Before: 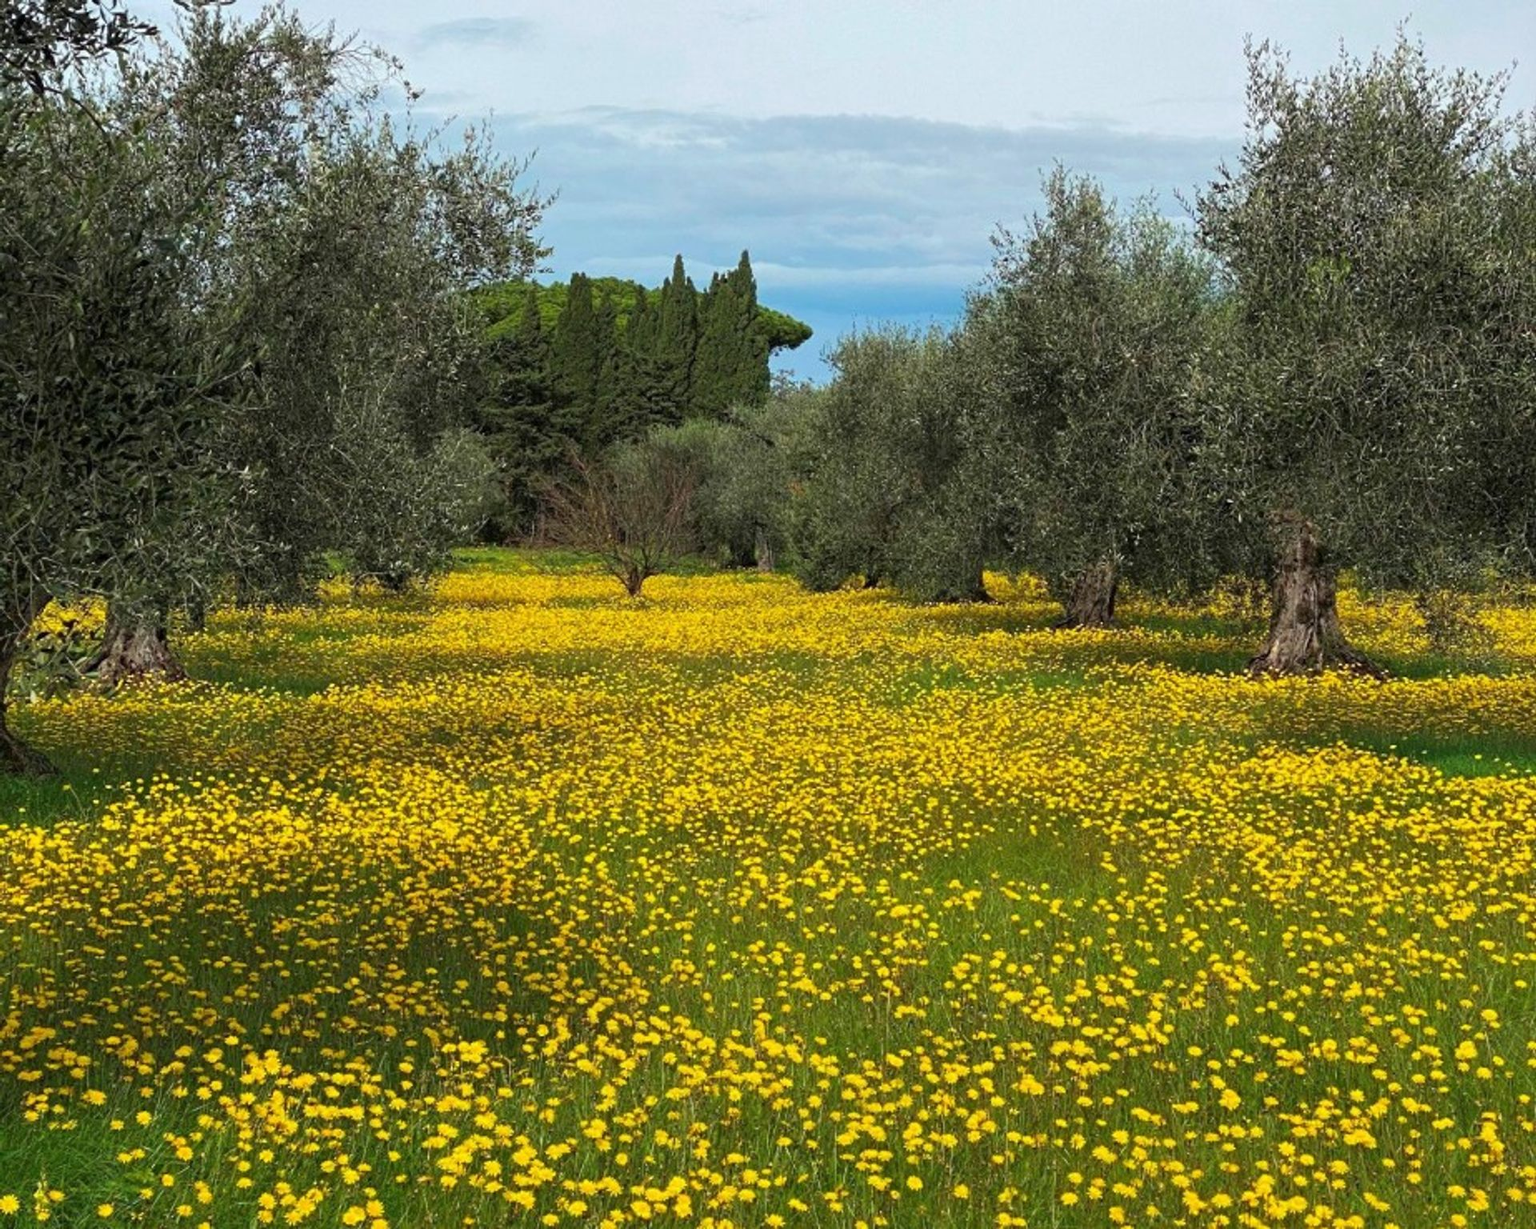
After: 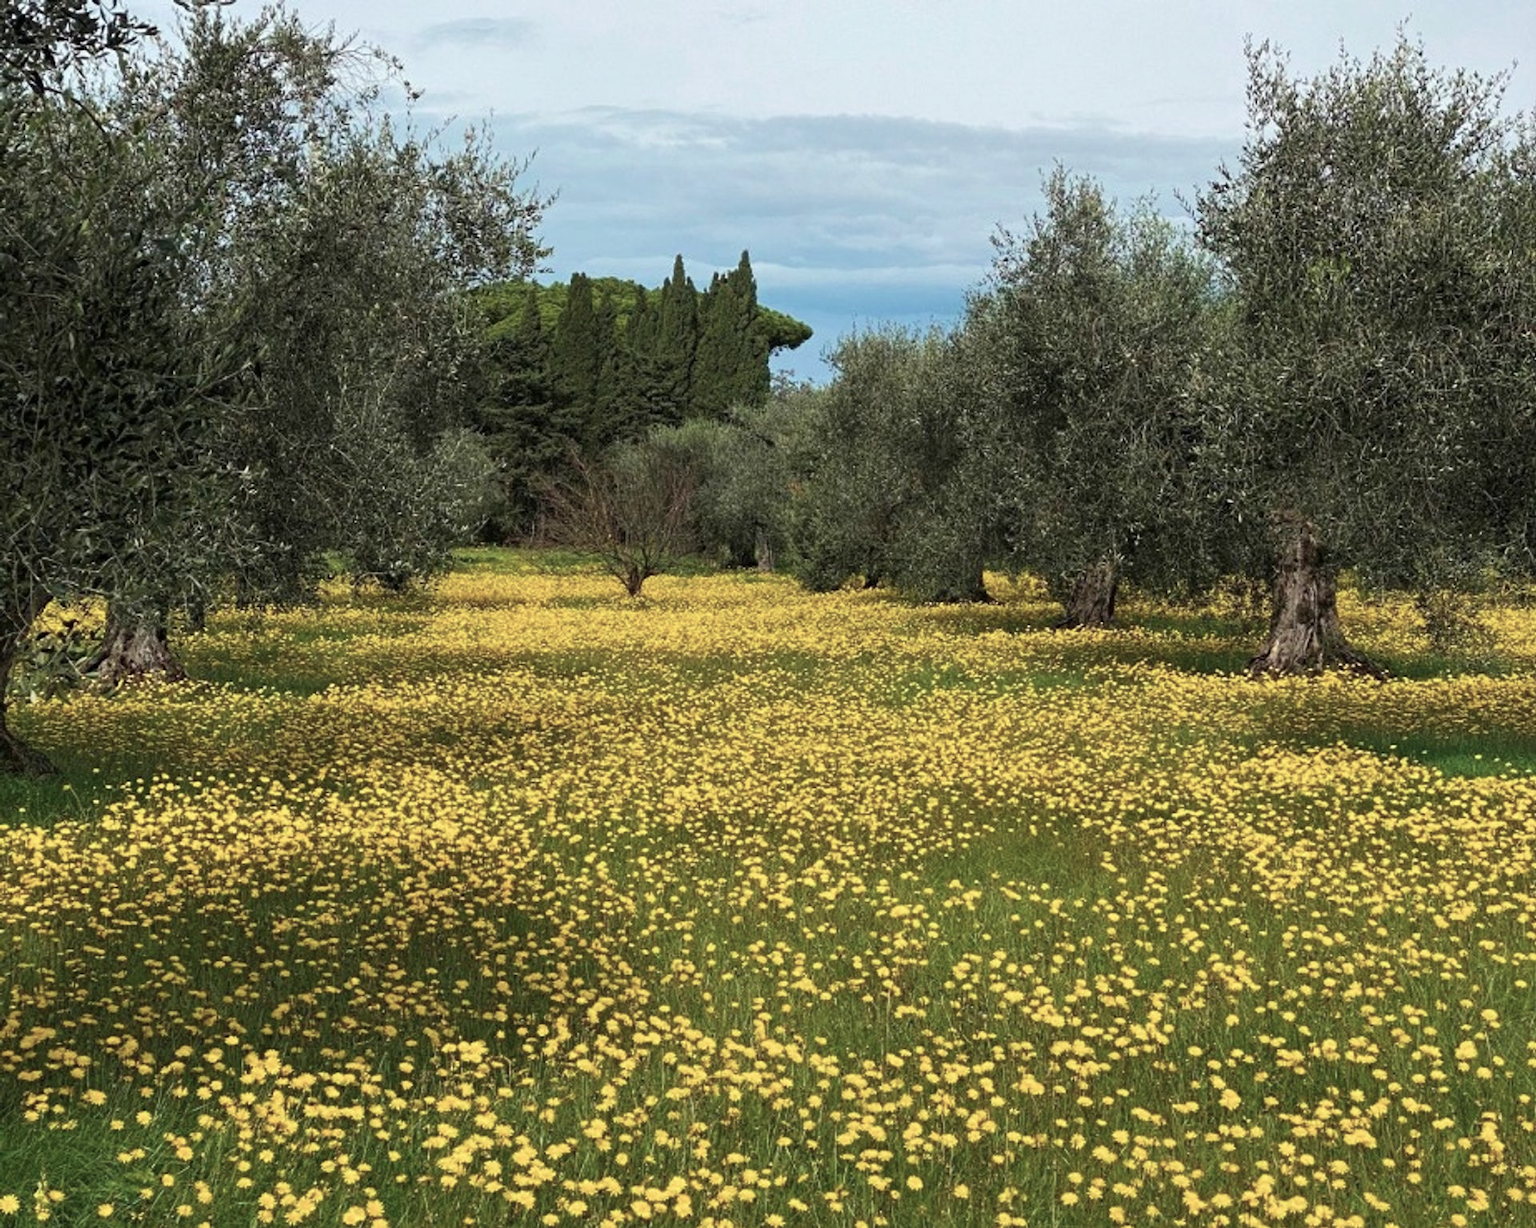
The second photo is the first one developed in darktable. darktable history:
contrast brightness saturation: contrast 0.101, saturation -0.36
velvia: on, module defaults
